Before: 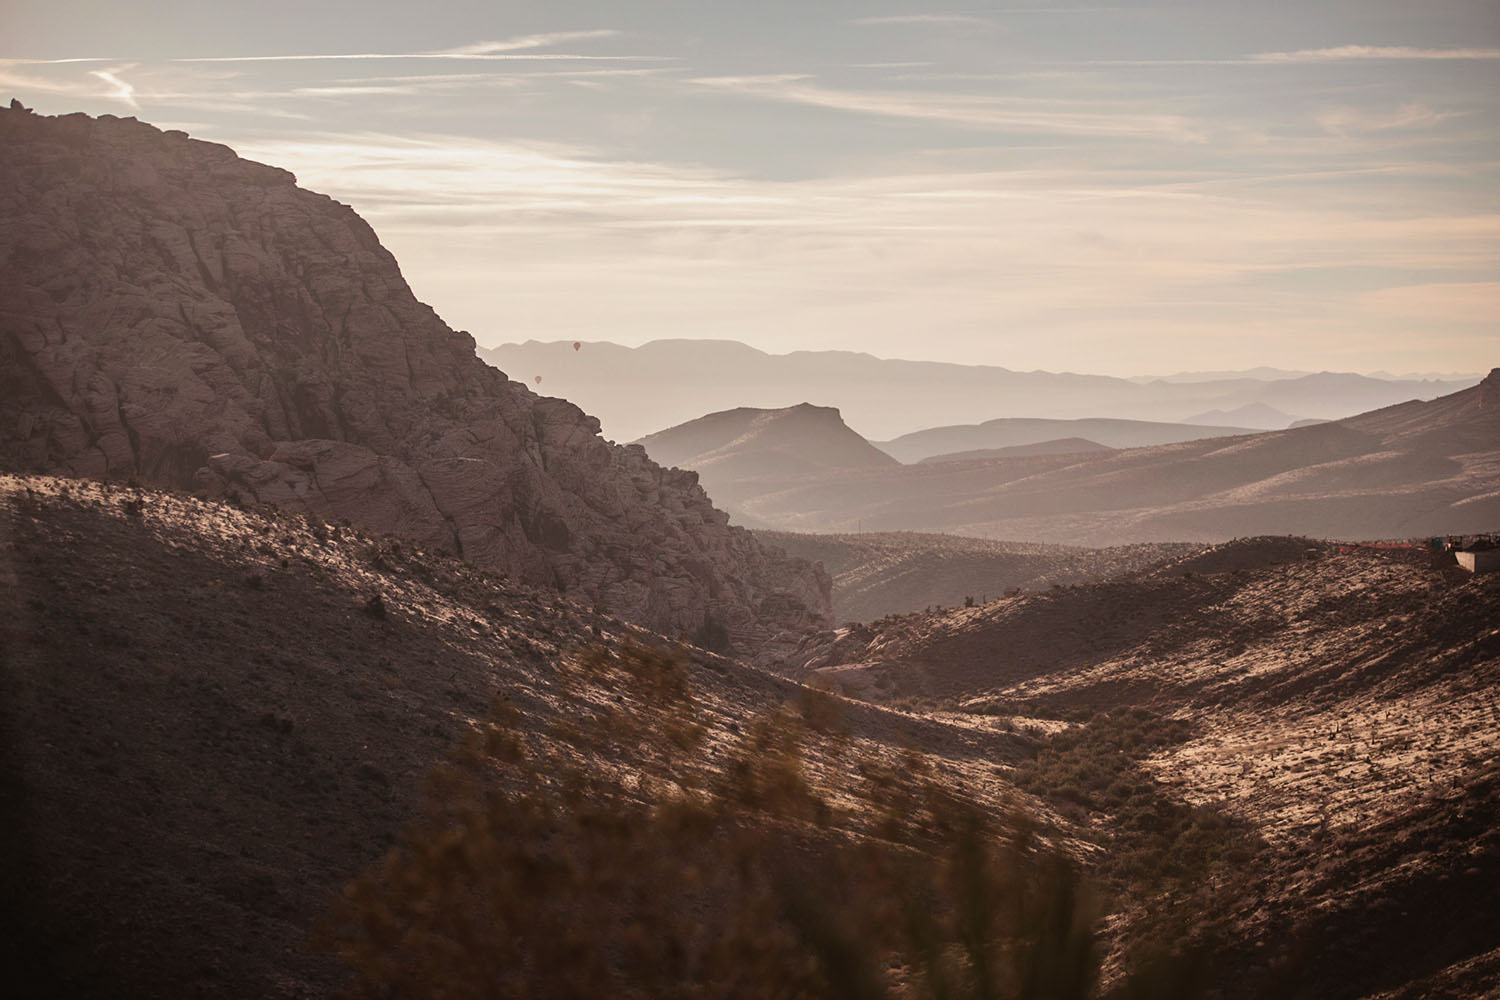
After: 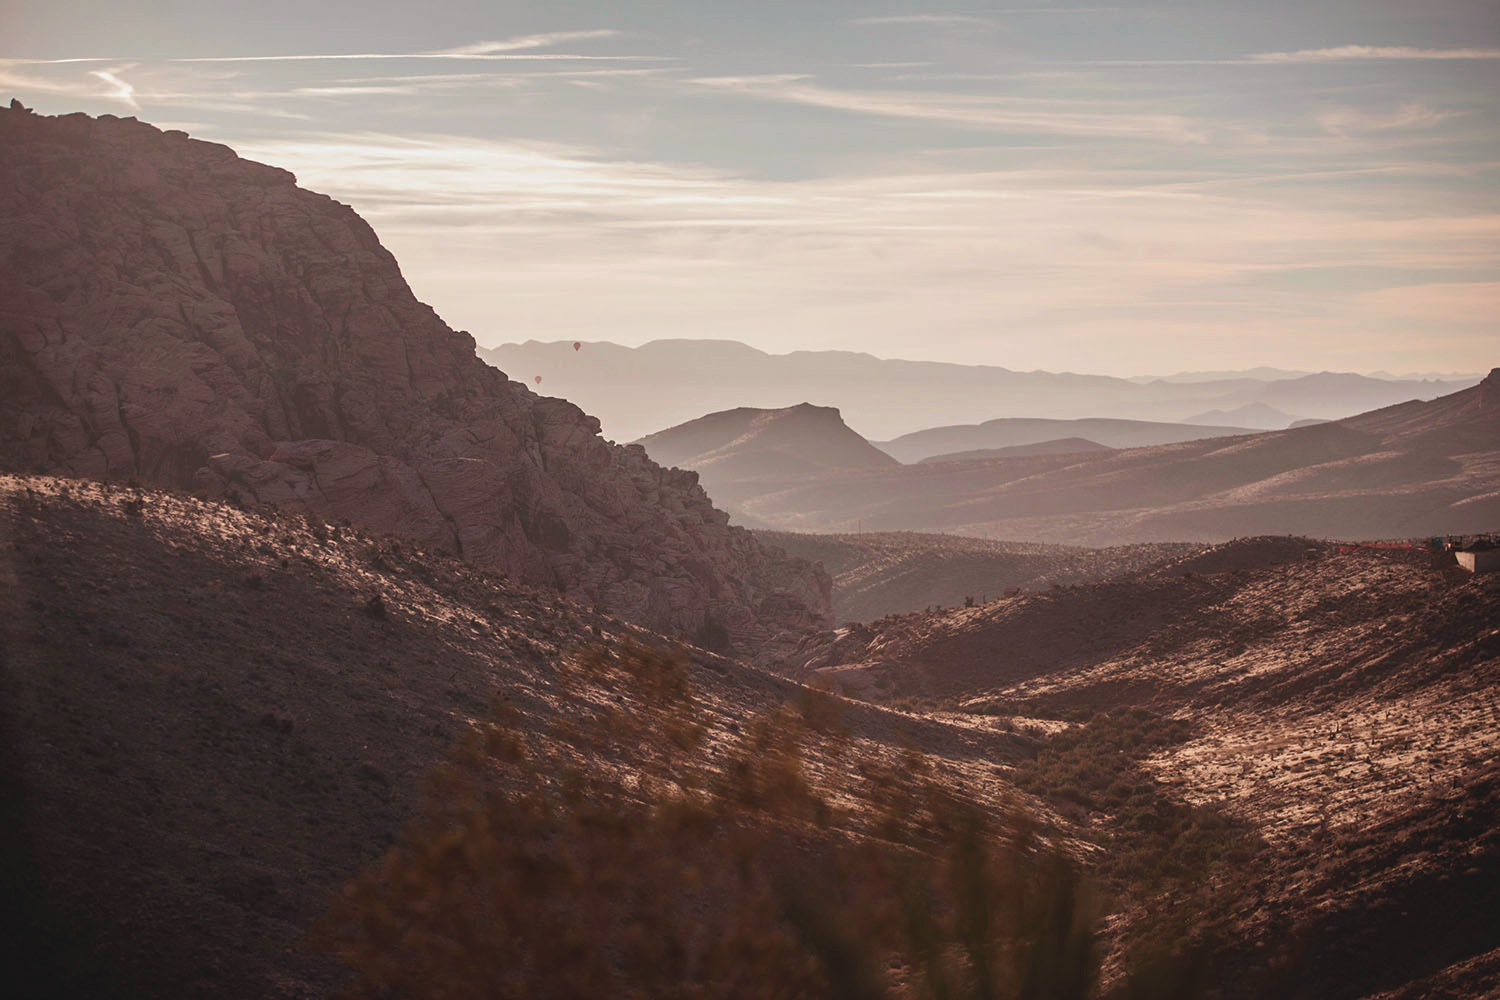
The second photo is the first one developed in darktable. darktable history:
tone curve: curves: ch0 [(0.001, 0.042) (0.128, 0.16) (0.452, 0.42) (0.603, 0.566) (0.754, 0.733) (1, 1)]; ch1 [(0, 0) (0.325, 0.327) (0.412, 0.441) (0.473, 0.466) (0.5, 0.499) (0.549, 0.558) (0.617, 0.625) (0.713, 0.7) (1, 1)]; ch2 [(0, 0) (0.386, 0.397) (0.445, 0.47) (0.505, 0.498) (0.529, 0.524) (0.574, 0.569) (0.652, 0.641) (1, 1)], color space Lab, independent channels, preserve colors none
